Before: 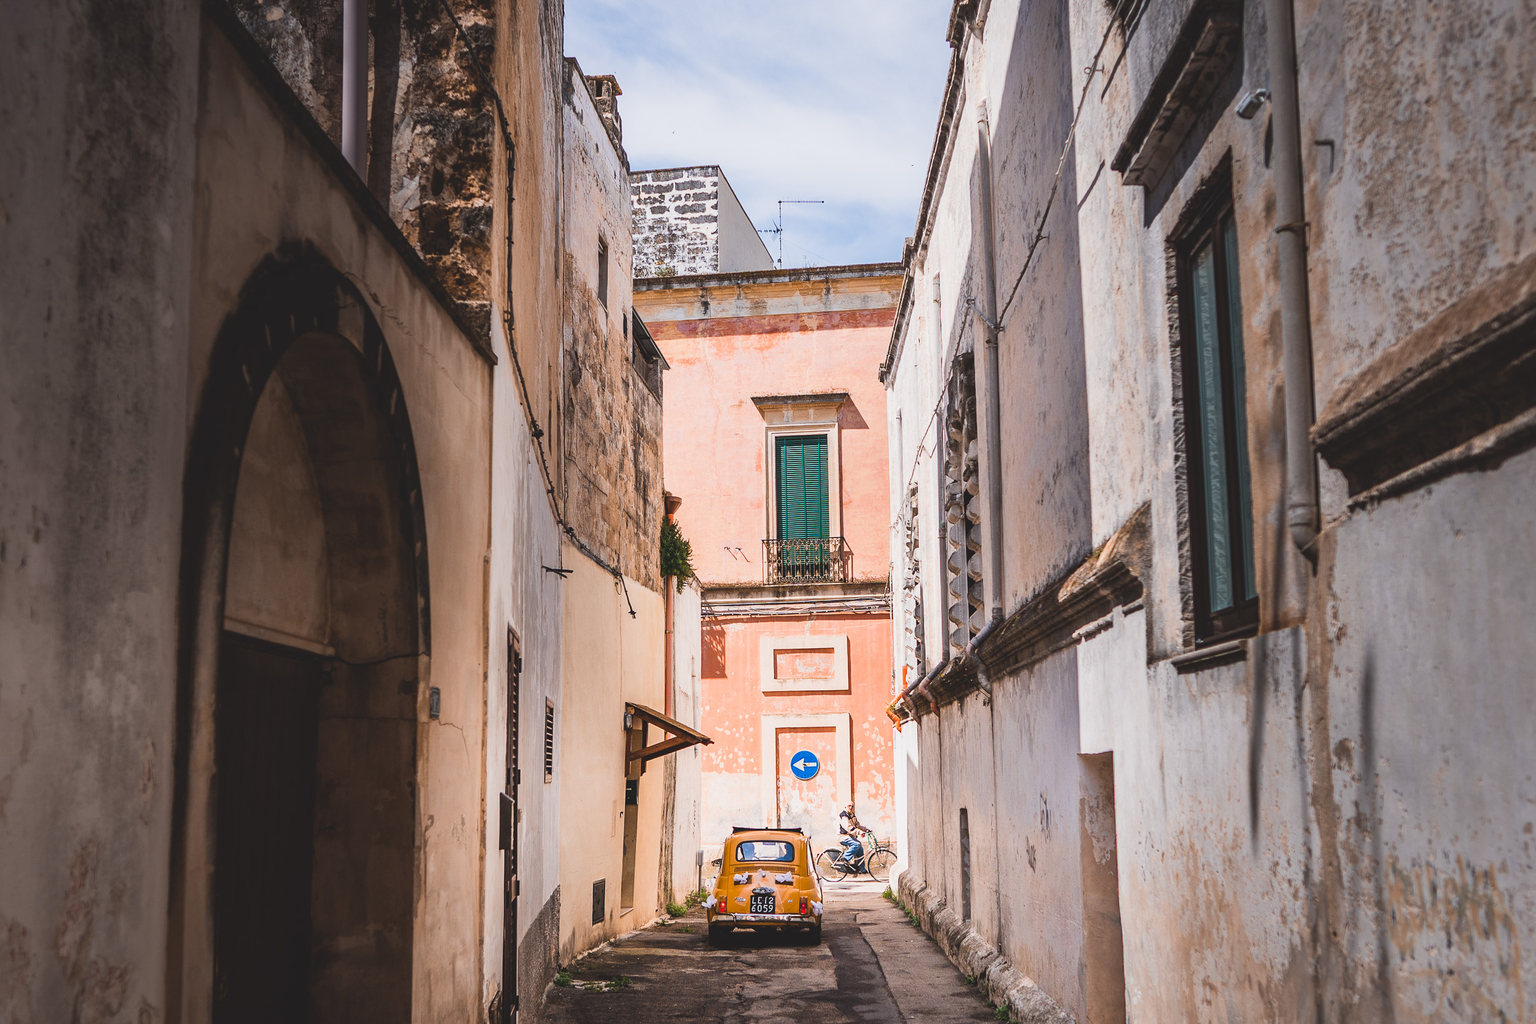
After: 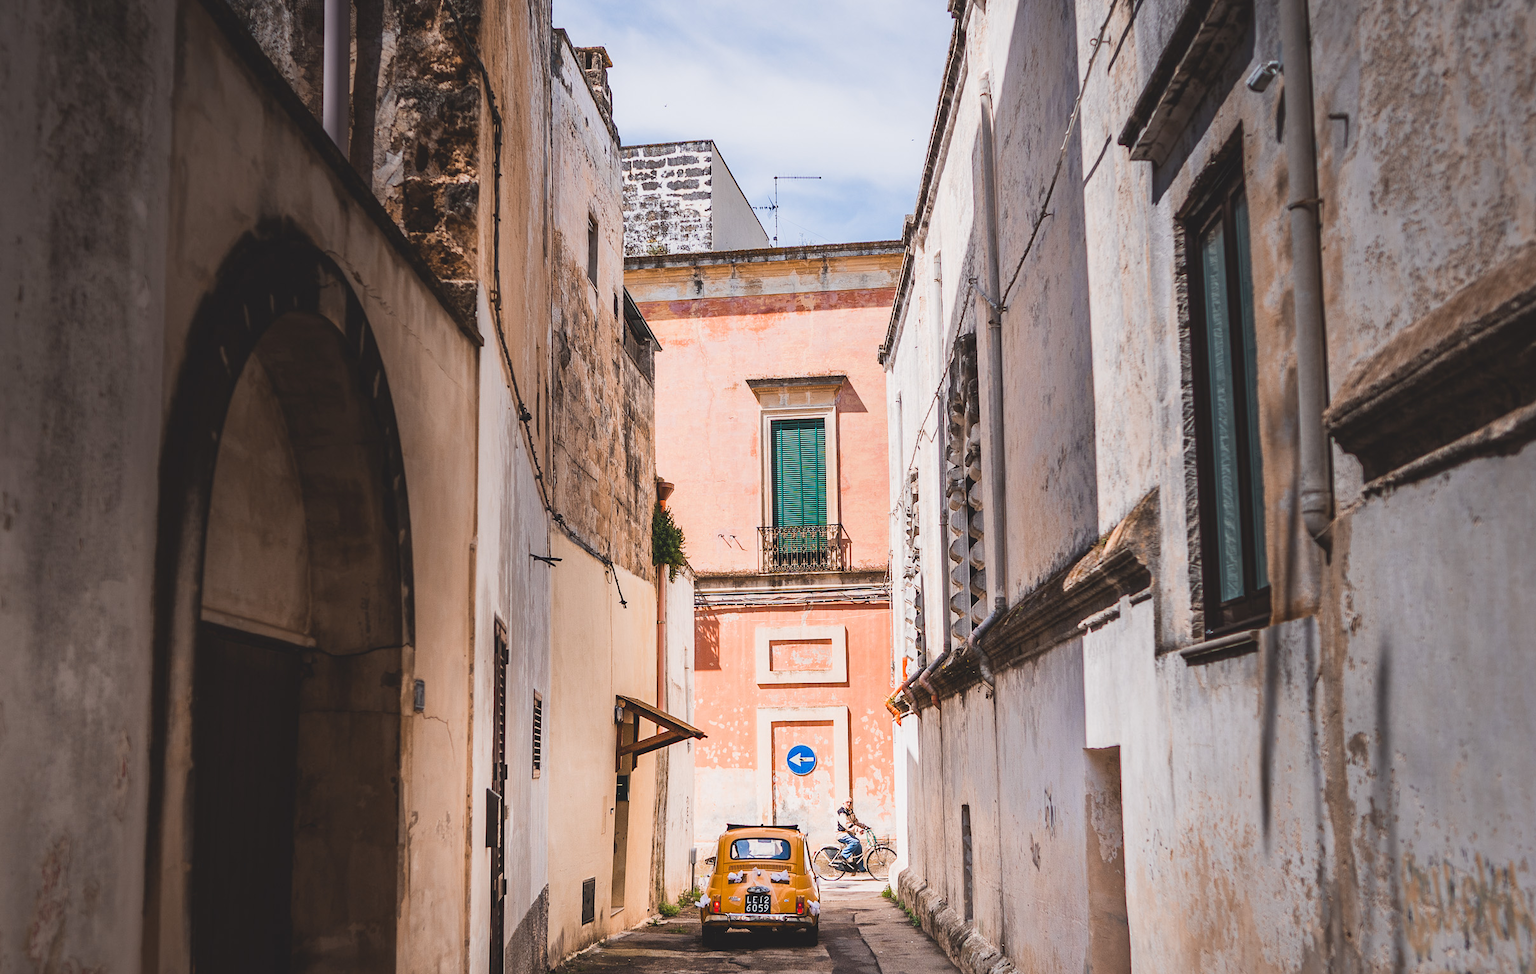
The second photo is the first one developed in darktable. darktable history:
crop: left 1.956%, top 2.984%, right 1.248%, bottom 4.952%
